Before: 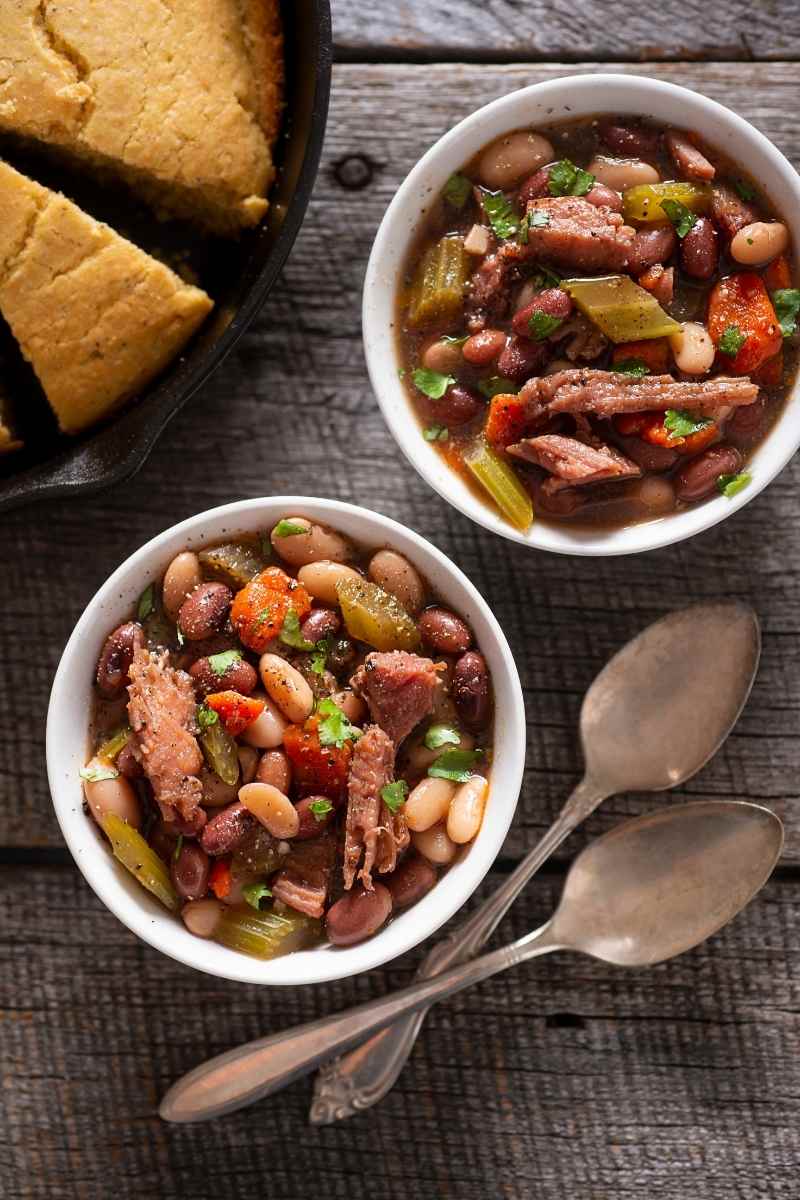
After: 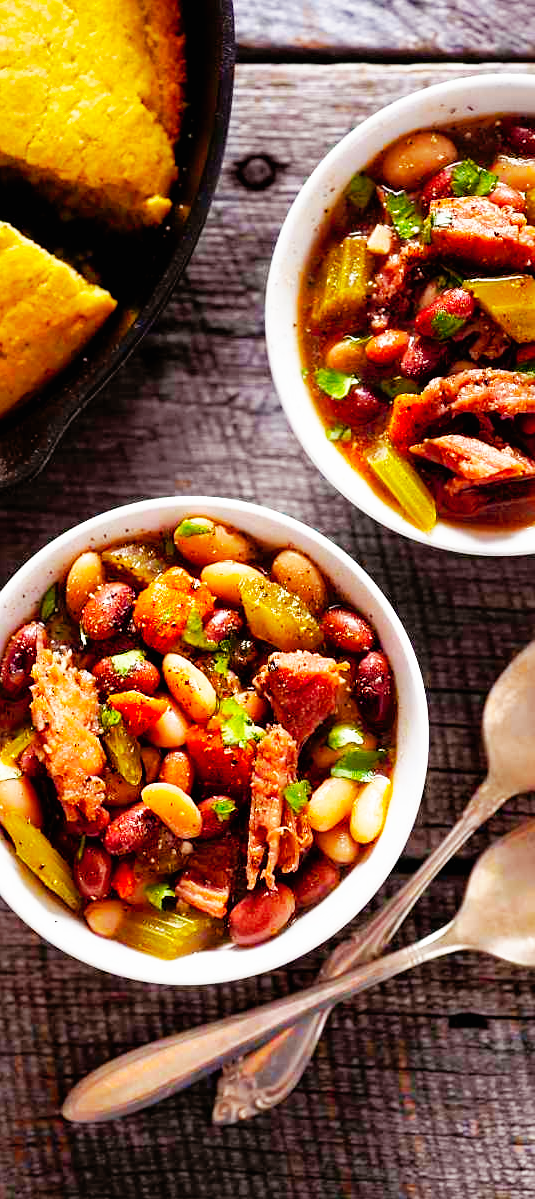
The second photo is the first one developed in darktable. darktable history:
color balance rgb: shadows lift › chroma 3.017%, shadows lift › hue 279.87°, perceptual saturation grading › global saturation 30.844%, global vibrance 14.581%
exposure: black level correction 0.002, exposure -0.201 EV, compensate highlight preservation false
contrast equalizer: y [[0.514, 0.573, 0.581, 0.508, 0.5, 0.5], [0.5 ×6], [0.5 ×6], [0 ×6], [0 ×6]], mix 0.319
crop and rotate: left 12.268%, right 20.762%
shadows and highlights: on, module defaults
base curve: curves: ch0 [(0, 0) (0.007, 0.004) (0.027, 0.03) (0.046, 0.07) (0.207, 0.54) (0.442, 0.872) (0.673, 0.972) (1, 1)], preserve colors none
sharpen: amount 0.214
